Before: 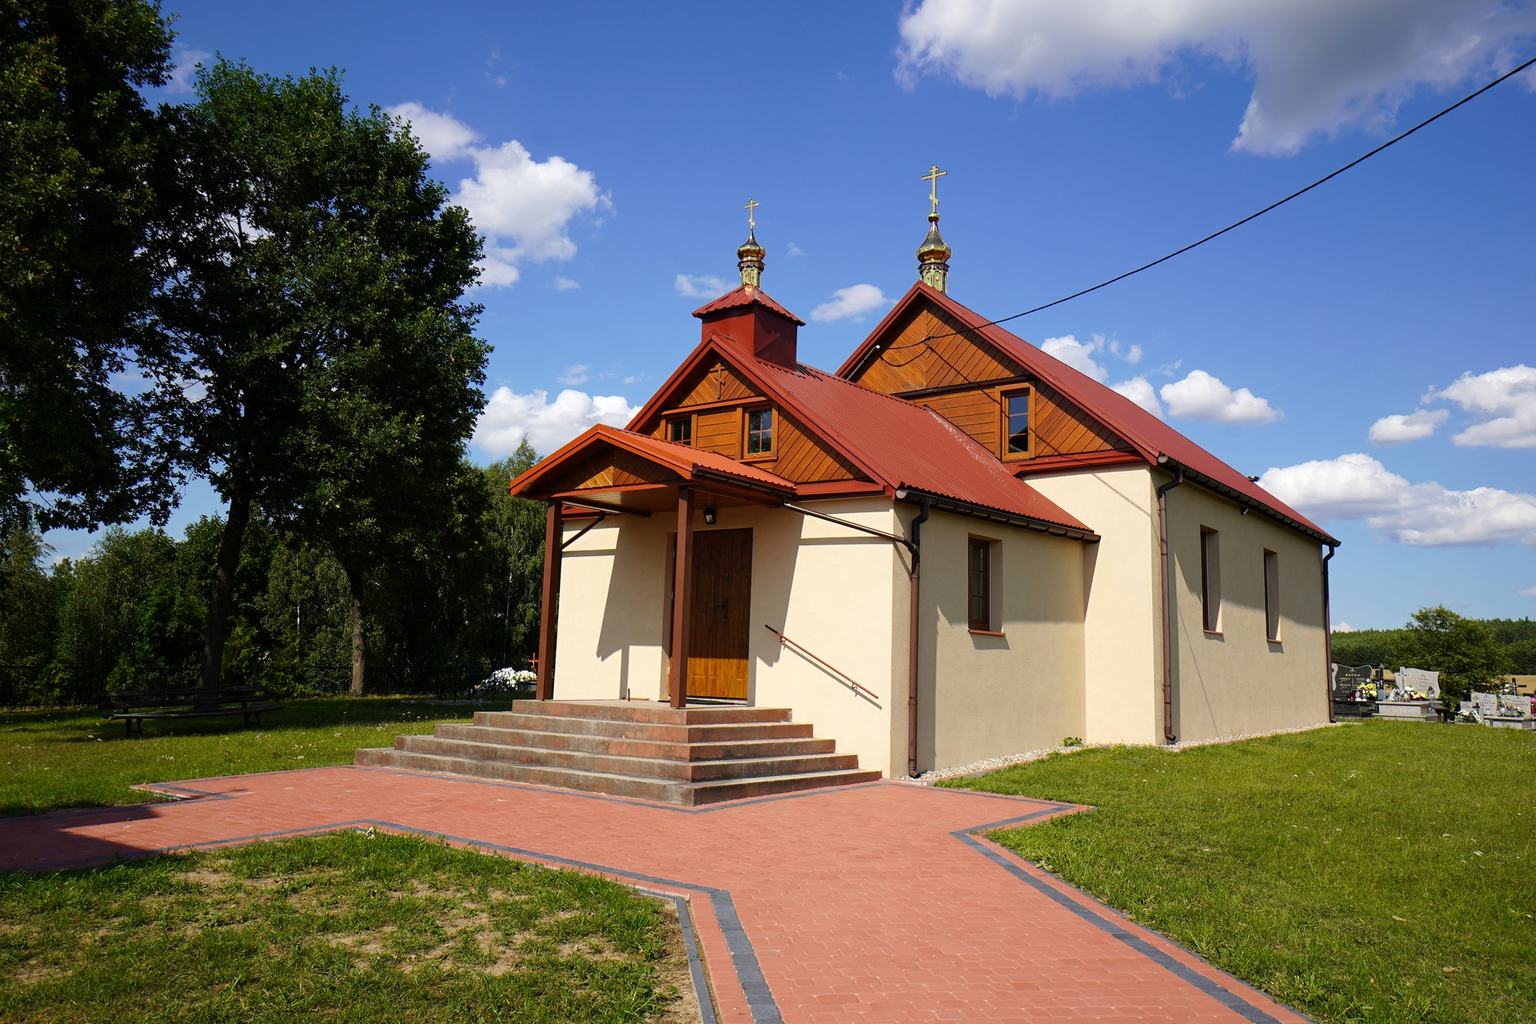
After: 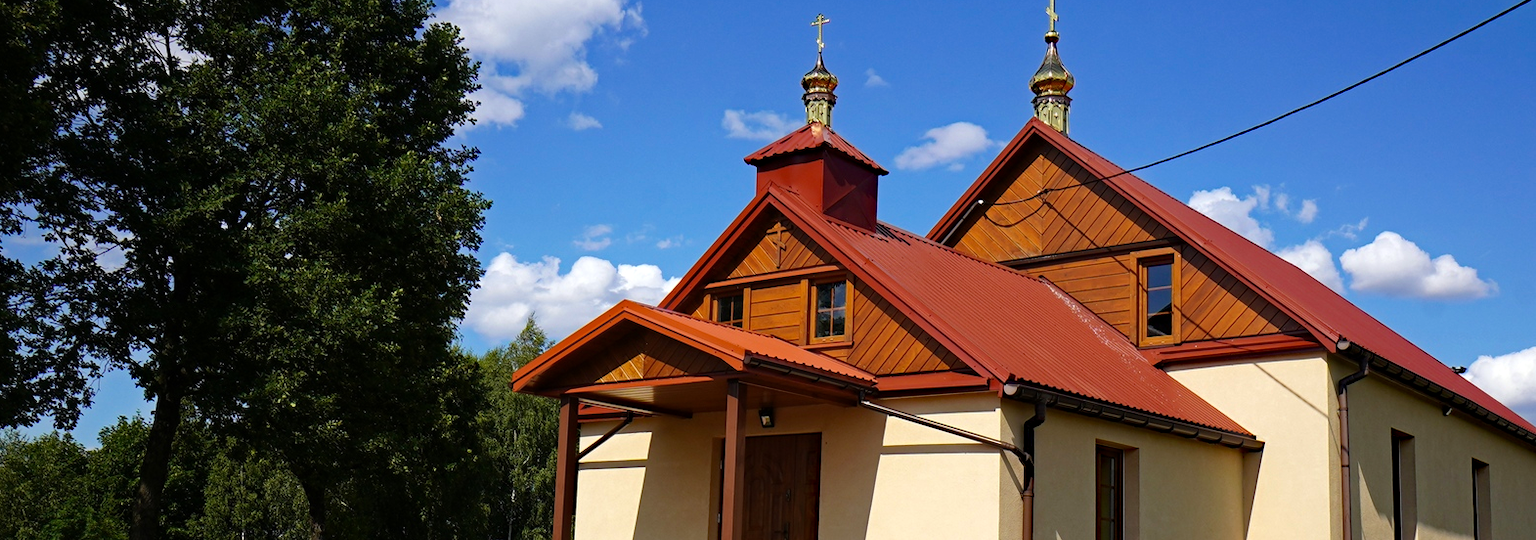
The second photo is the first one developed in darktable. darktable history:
crop: left 7.036%, top 18.398%, right 14.379%, bottom 40.043%
haze removal: strength 0.42, compatibility mode true, adaptive false
